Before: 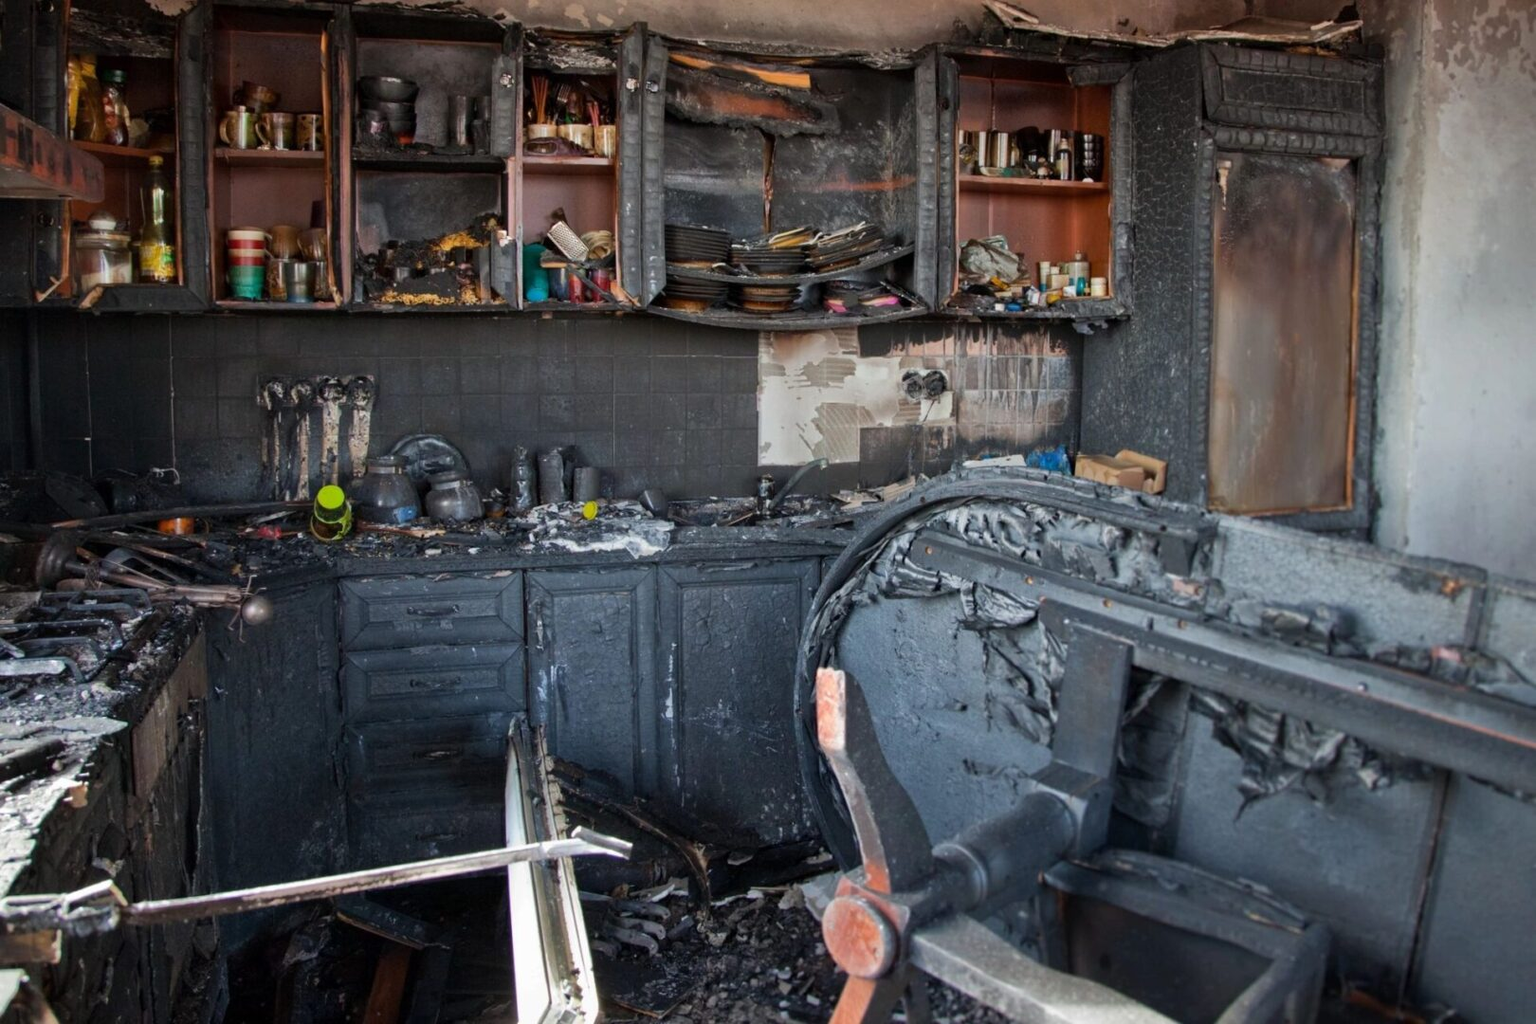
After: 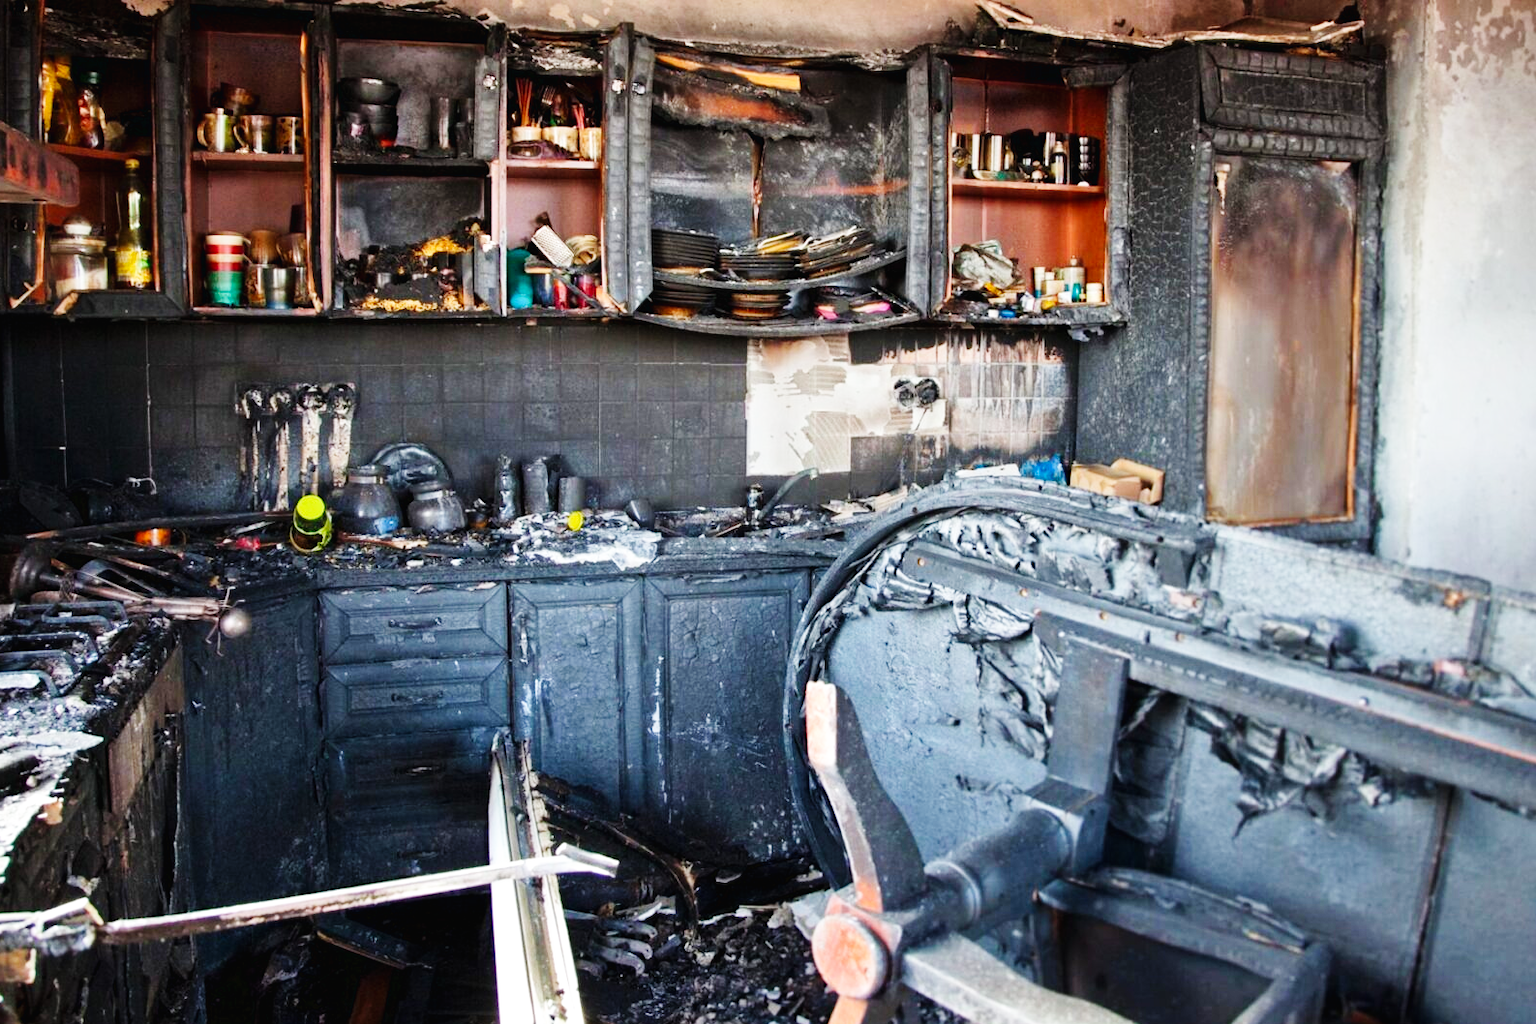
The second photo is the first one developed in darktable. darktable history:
base curve: curves: ch0 [(0, 0.003) (0.001, 0.002) (0.006, 0.004) (0.02, 0.022) (0.048, 0.086) (0.094, 0.234) (0.162, 0.431) (0.258, 0.629) (0.385, 0.8) (0.548, 0.918) (0.751, 0.988) (1, 1)], preserve colors none
crop: left 1.743%, right 0.268%, bottom 2.011%
